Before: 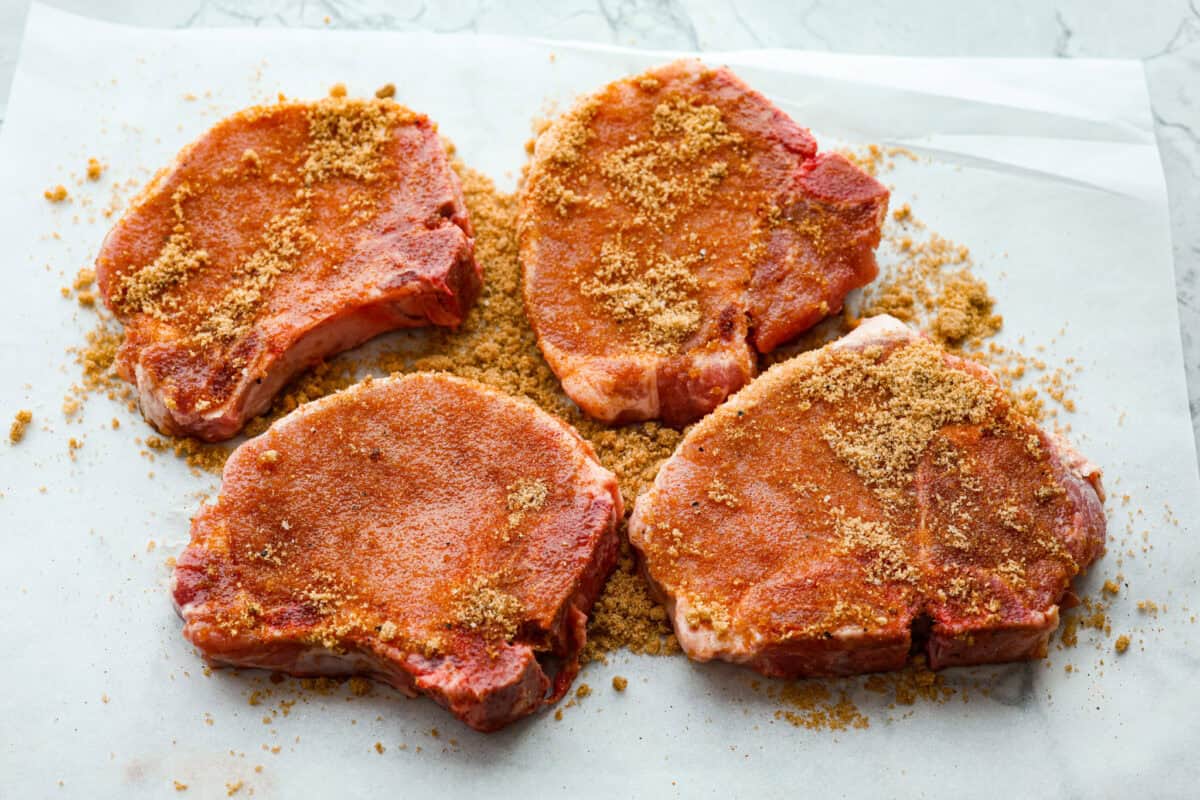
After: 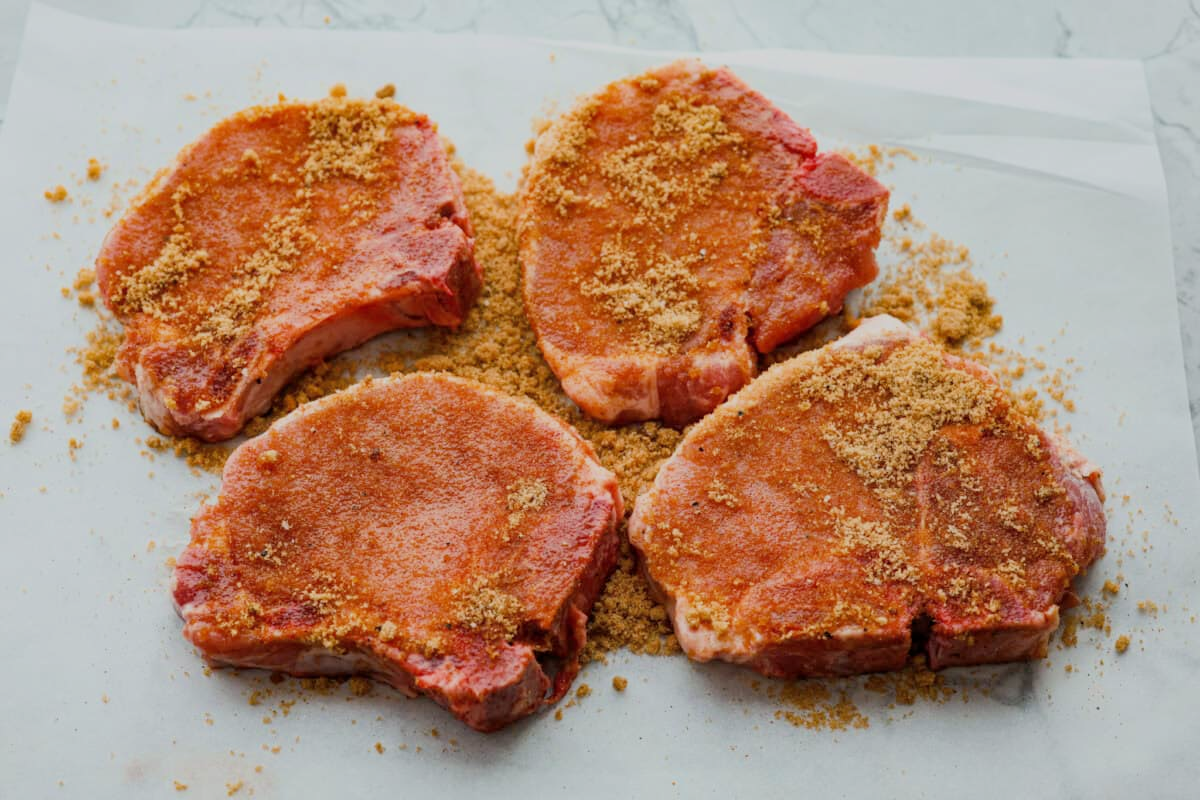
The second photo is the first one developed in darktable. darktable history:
filmic rgb: middle gray luminance 18.21%, black relative exposure -10.45 EV, white relative exposure 3.42 EV, target black luminance 0%, hardness 6.06, latitude 98.77%, contrast 0.838, shadows ↔ highlights balance 0.316%, color science v6 (2022)
